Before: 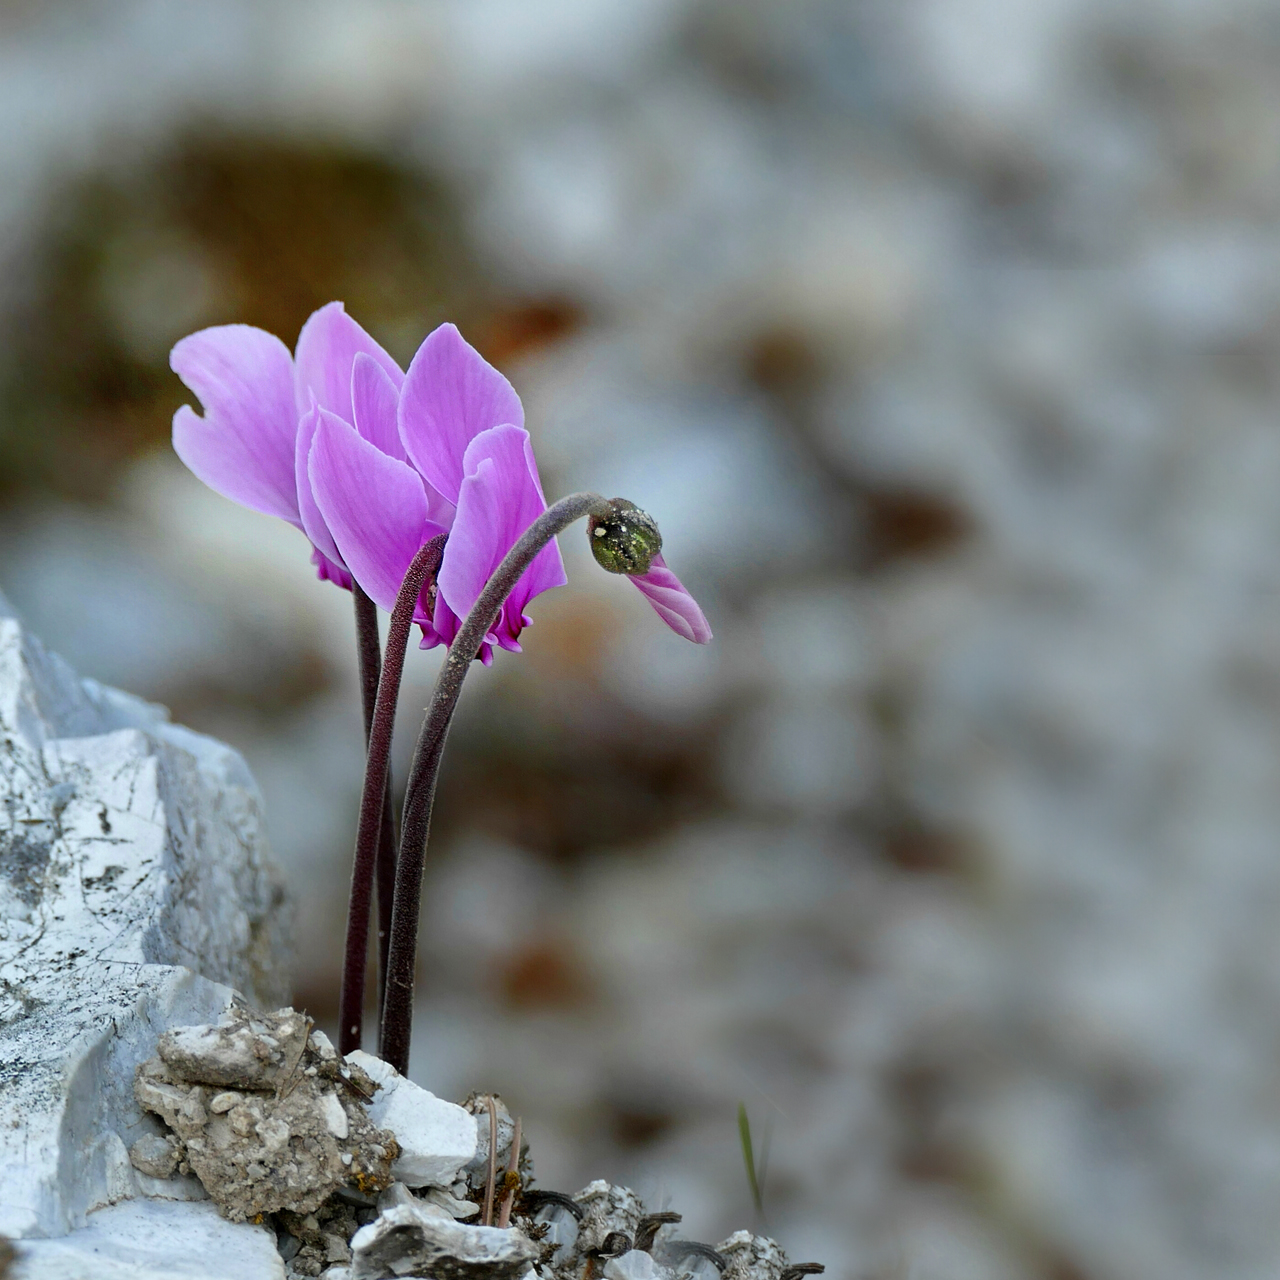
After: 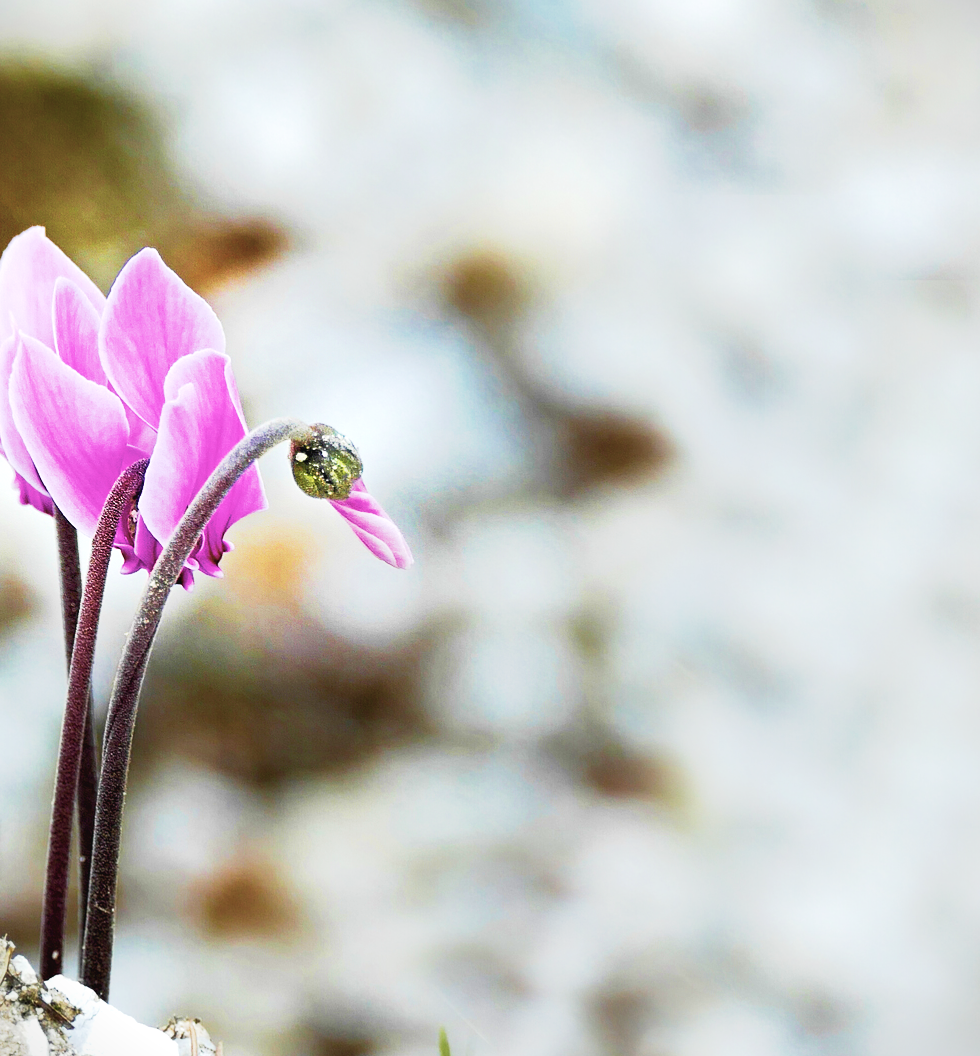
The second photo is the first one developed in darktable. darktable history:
exposure: black level correction 0.001, exposure 1.038 EV, compensate highlight preservation false
crop: left 23.436%, top 5.925%, bottom 11.519%
color balance rgb: linear chroma grading › shadows -7.792%, linear chroma grading › global chroma 9.9%, perceptual saturation grading › global saturation 40.363%, perceptual brilliance grading › global brilliance -4.862%, perceptual brilliance grading › highlights 24.421%, perceptual brilliance grading › mid-tones 7.47%, perceptual brilliance grading › shadows -4.679%
contrast brightness saturation: contrast -0.059, saturation -0.41
velvia: strength 50.01%
base curve: curves: ch0 [(0, 0) (0.088, 0.125) (0.176, 0.251) (0.354, 0.501) (0.613, 0.749) (1, 0.877)], preserve colors none
vignetting: fall-off start 115.85%, fall-off radius 59.04%, saturation -0.031
